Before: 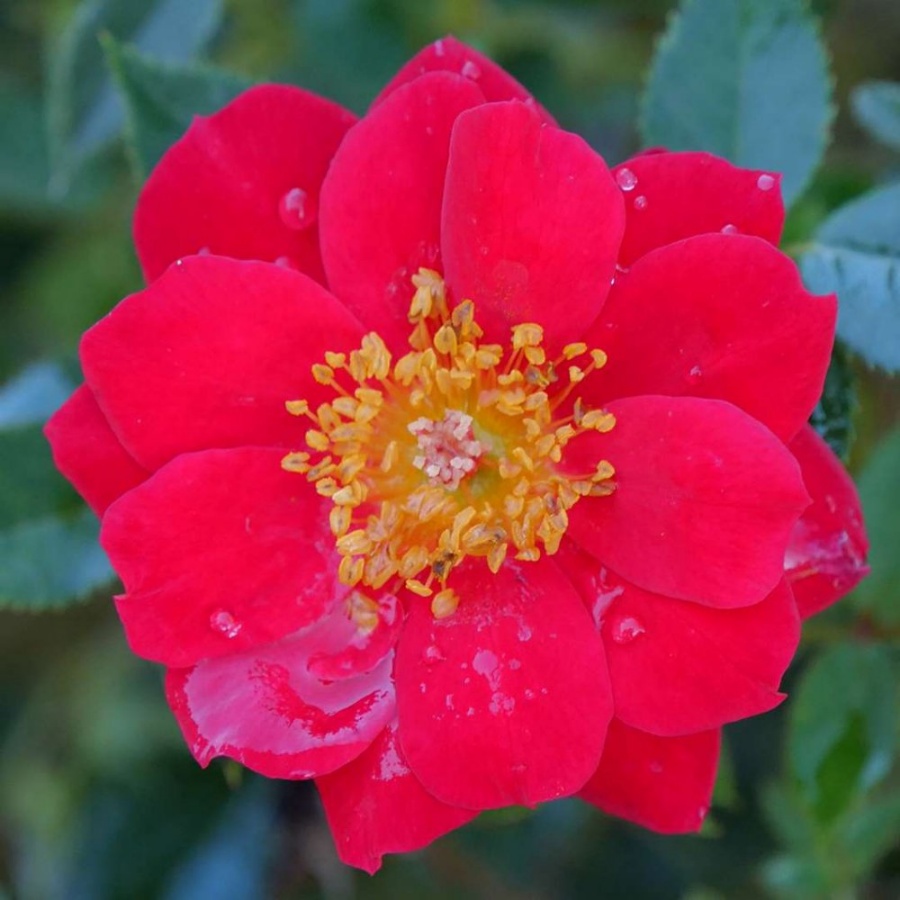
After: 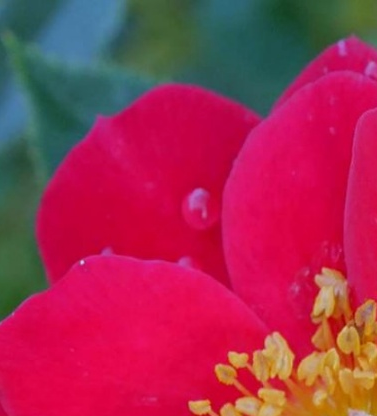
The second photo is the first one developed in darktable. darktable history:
crop and rotate: left 10.817%, top 0.062%, right 47.194%, bottom 53.626%
white balance: red 0.924, blue 1.095
